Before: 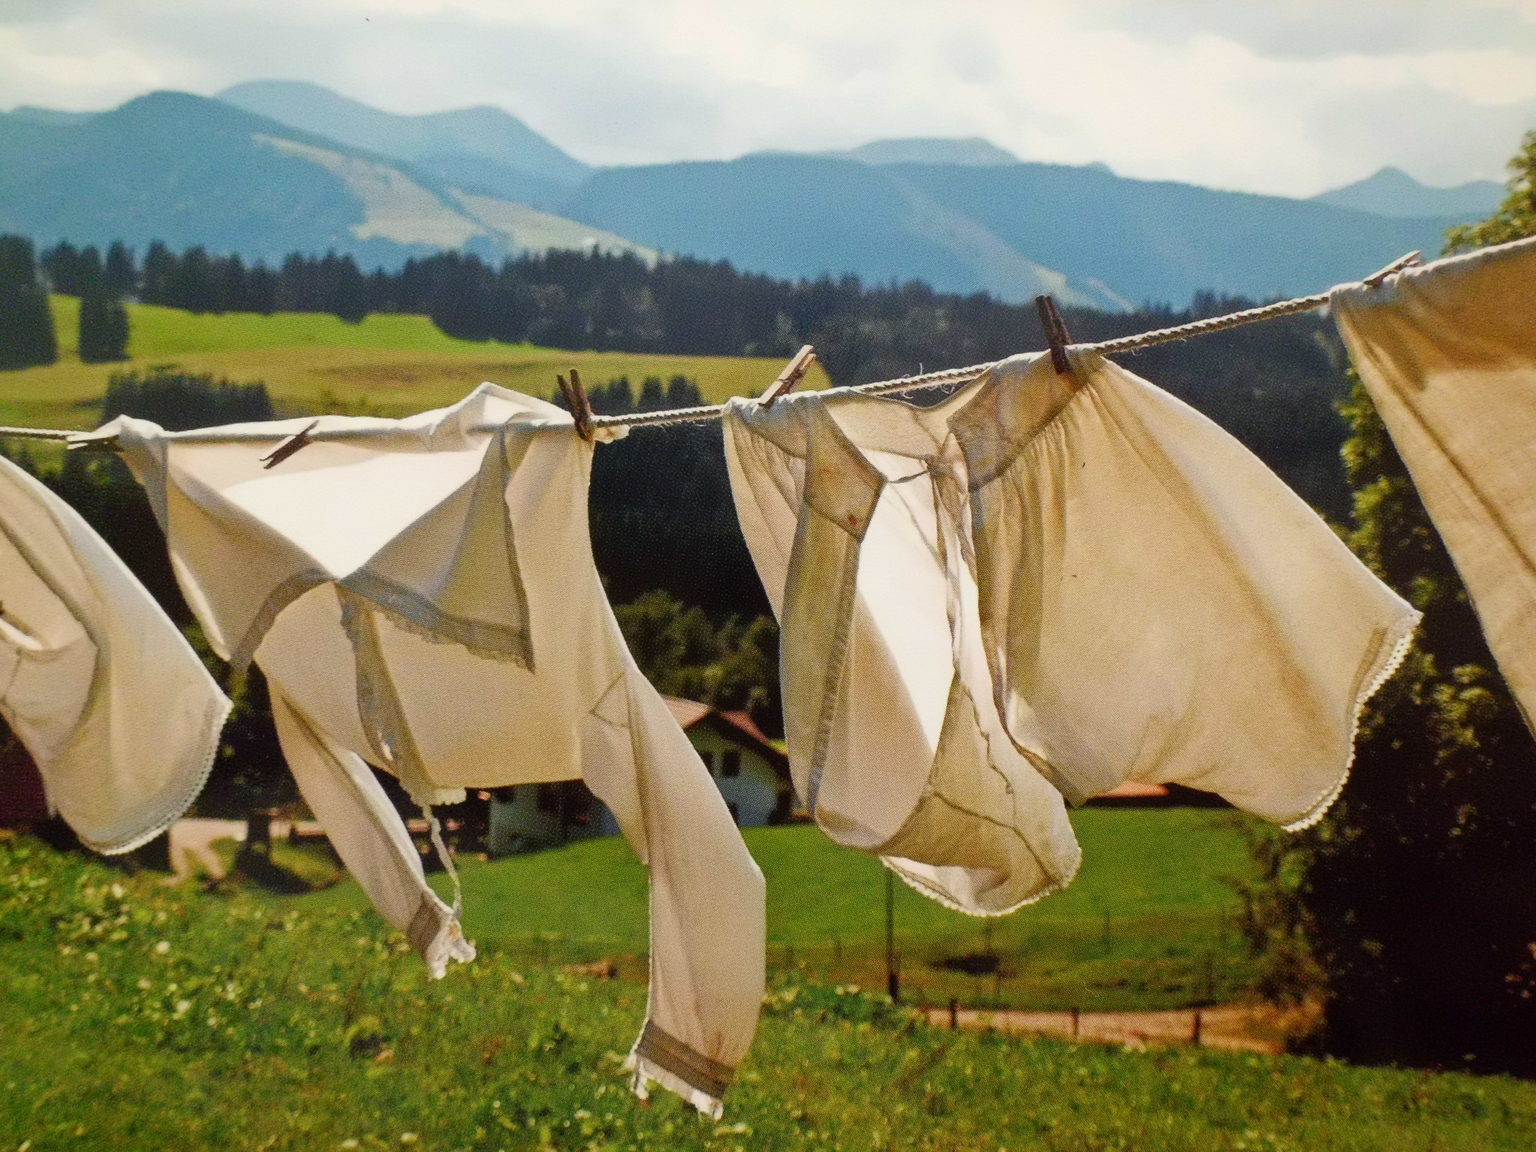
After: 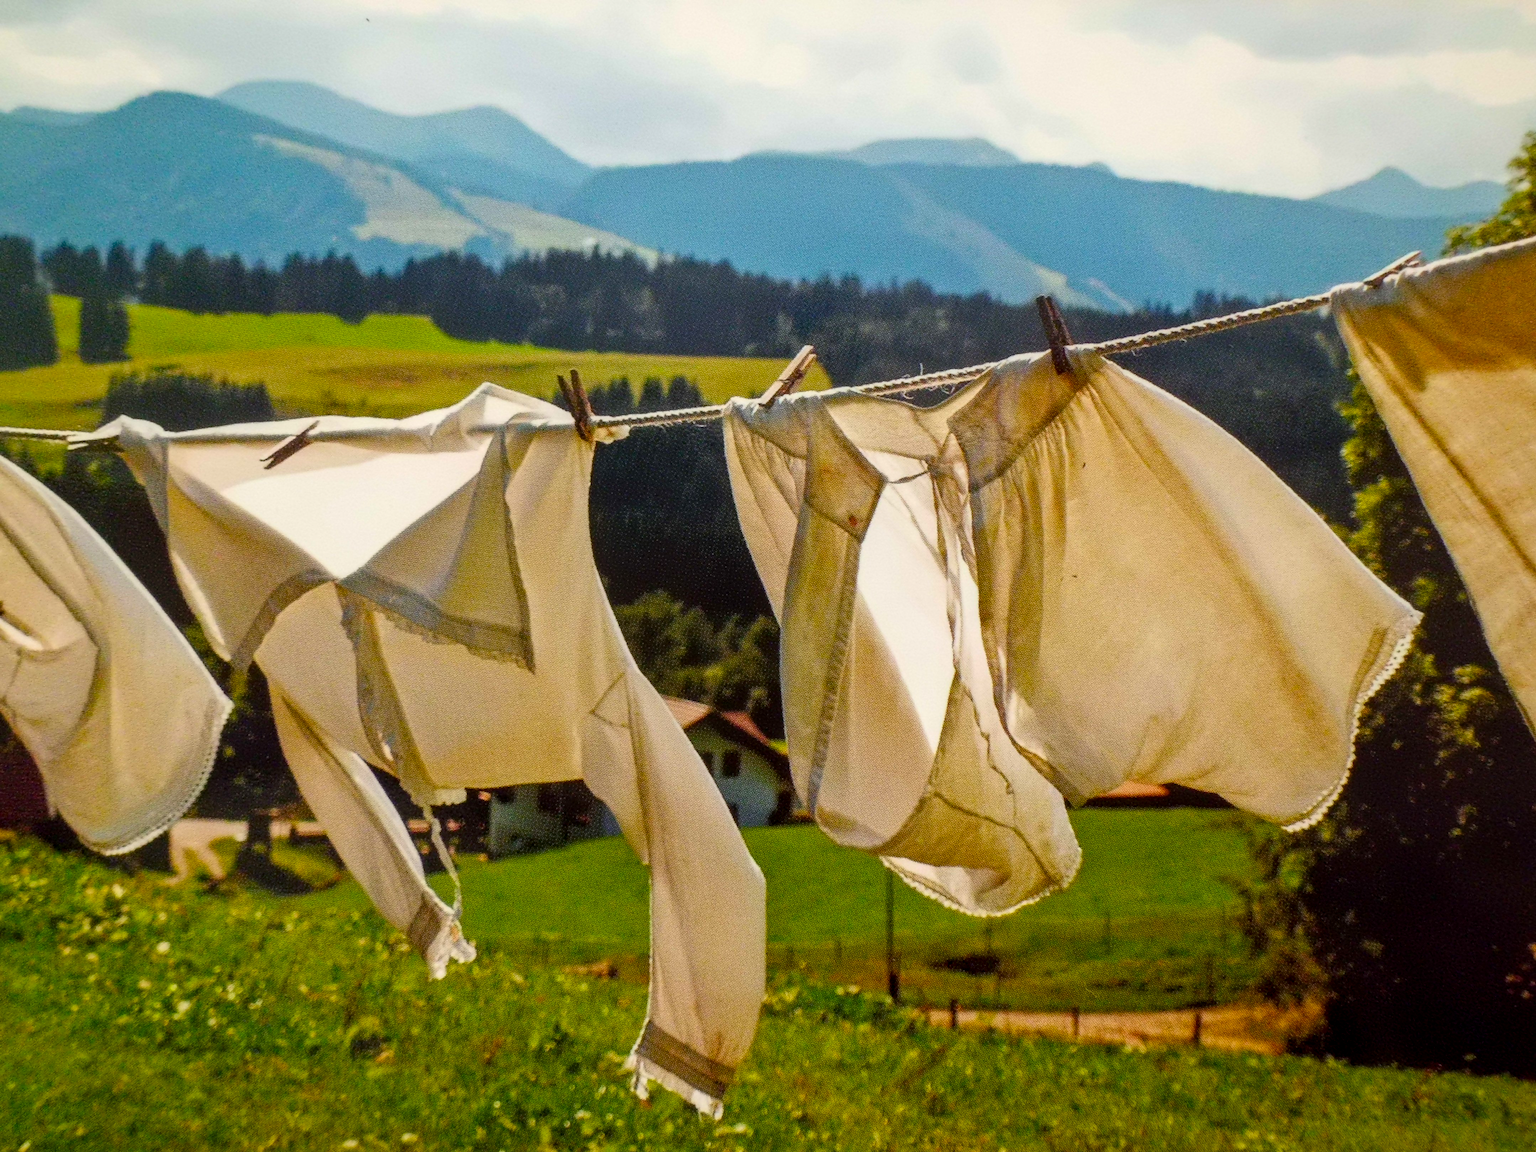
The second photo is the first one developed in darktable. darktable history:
color balance rgb: perceptual saturation grading › global saturation 20%, global vibrance 20%
local contrast: on, module defaults
